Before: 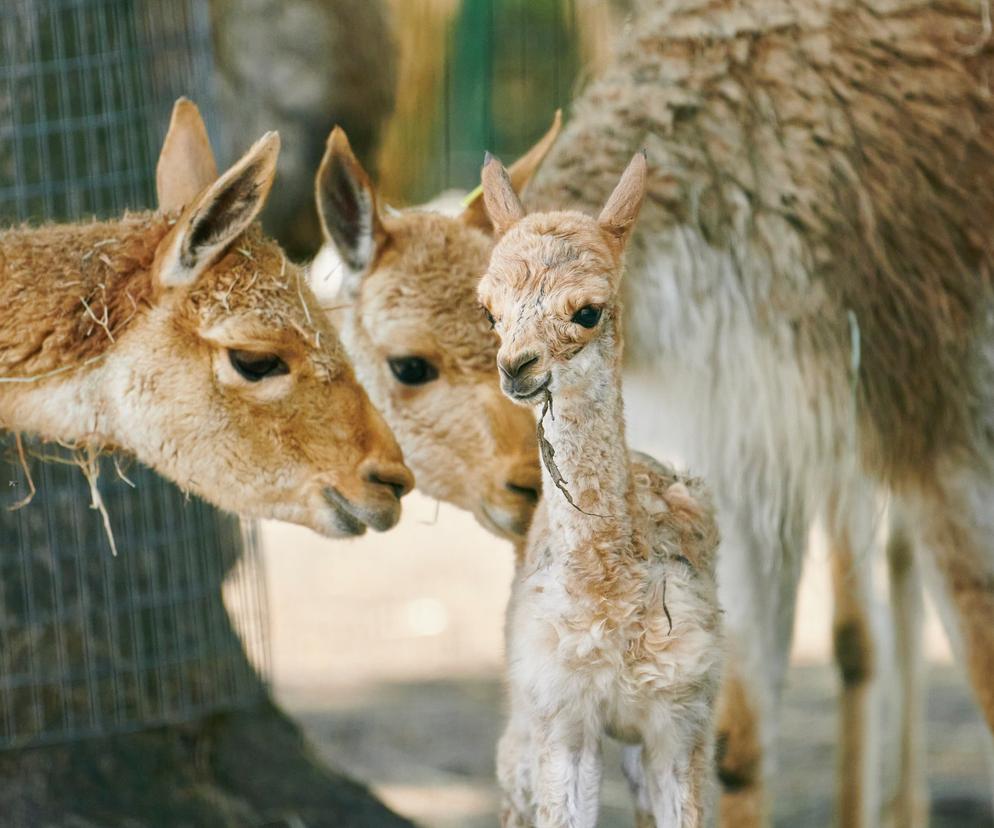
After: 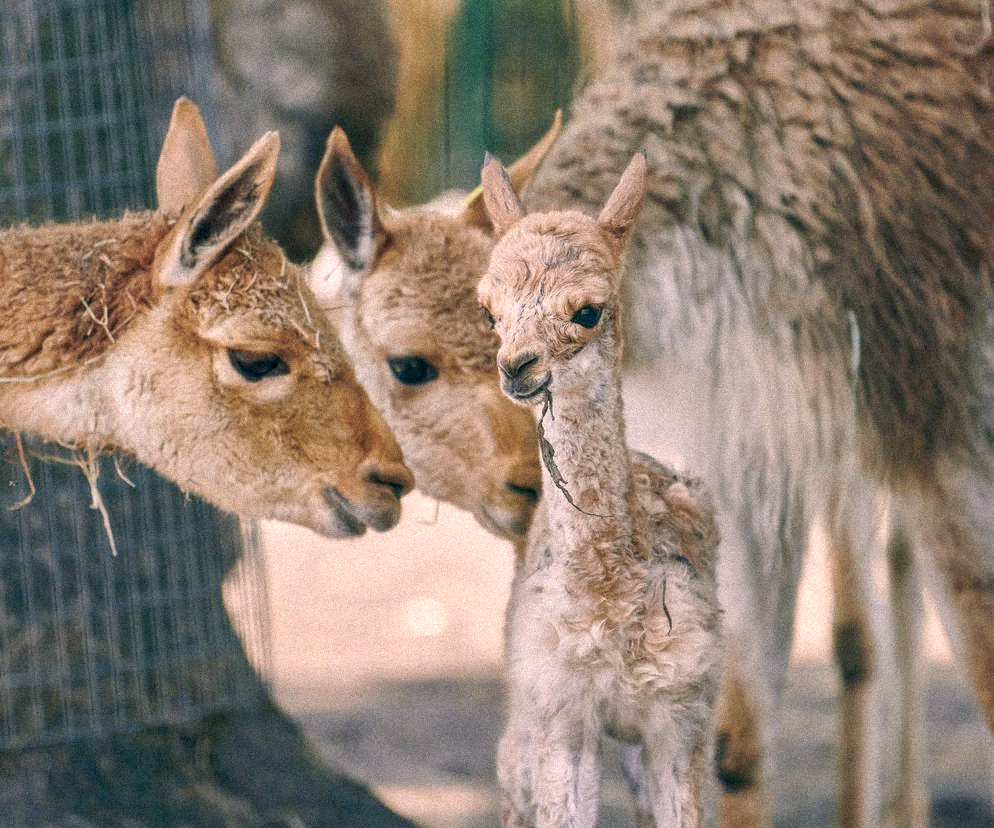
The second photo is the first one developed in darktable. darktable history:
shadows and highlights: on, module defaults
local contrast: highlights 55%, shadows 52%, detail 130%, midtone range 0.452
color correction: highlights a* 14.46, highlights b* 5.85, shadows a* -5.53, shadows b* -15.24, saturation 0.85
grain: coarseness 9.38 ISO, strength 34.99%, mid-tones bias 0%
